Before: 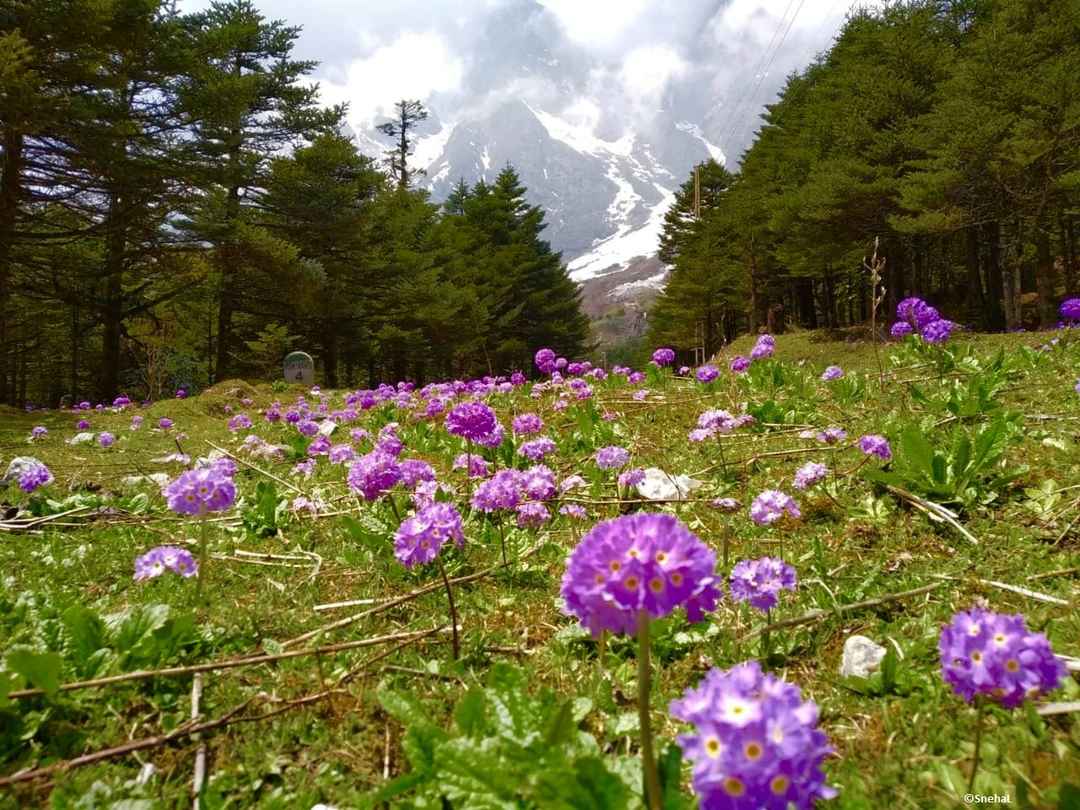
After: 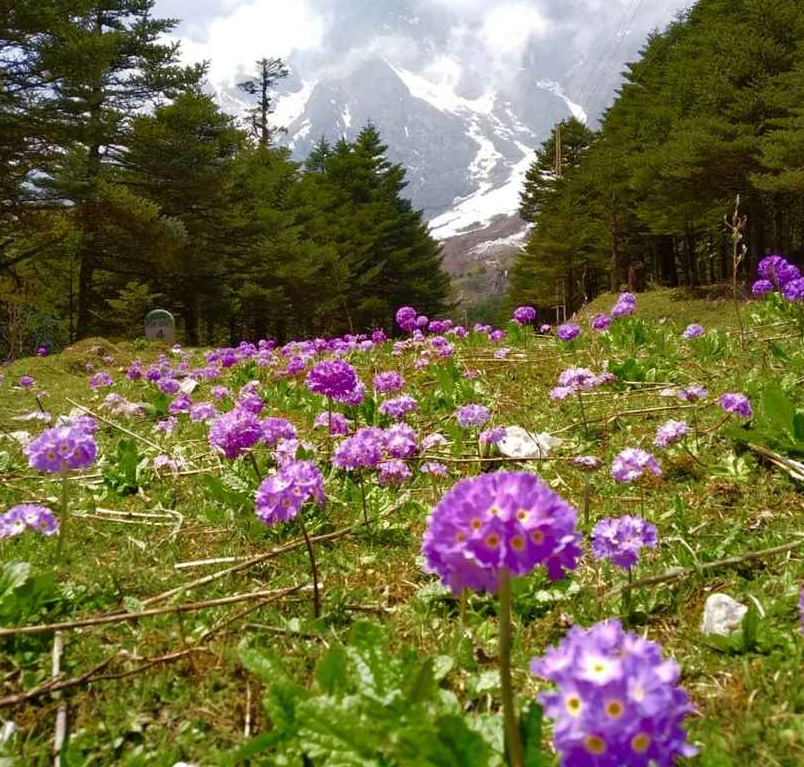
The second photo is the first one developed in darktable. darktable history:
crop and rotate: left 12.948%, top 5.295%, right 12.572%
color correction: highlights b* 0.051
